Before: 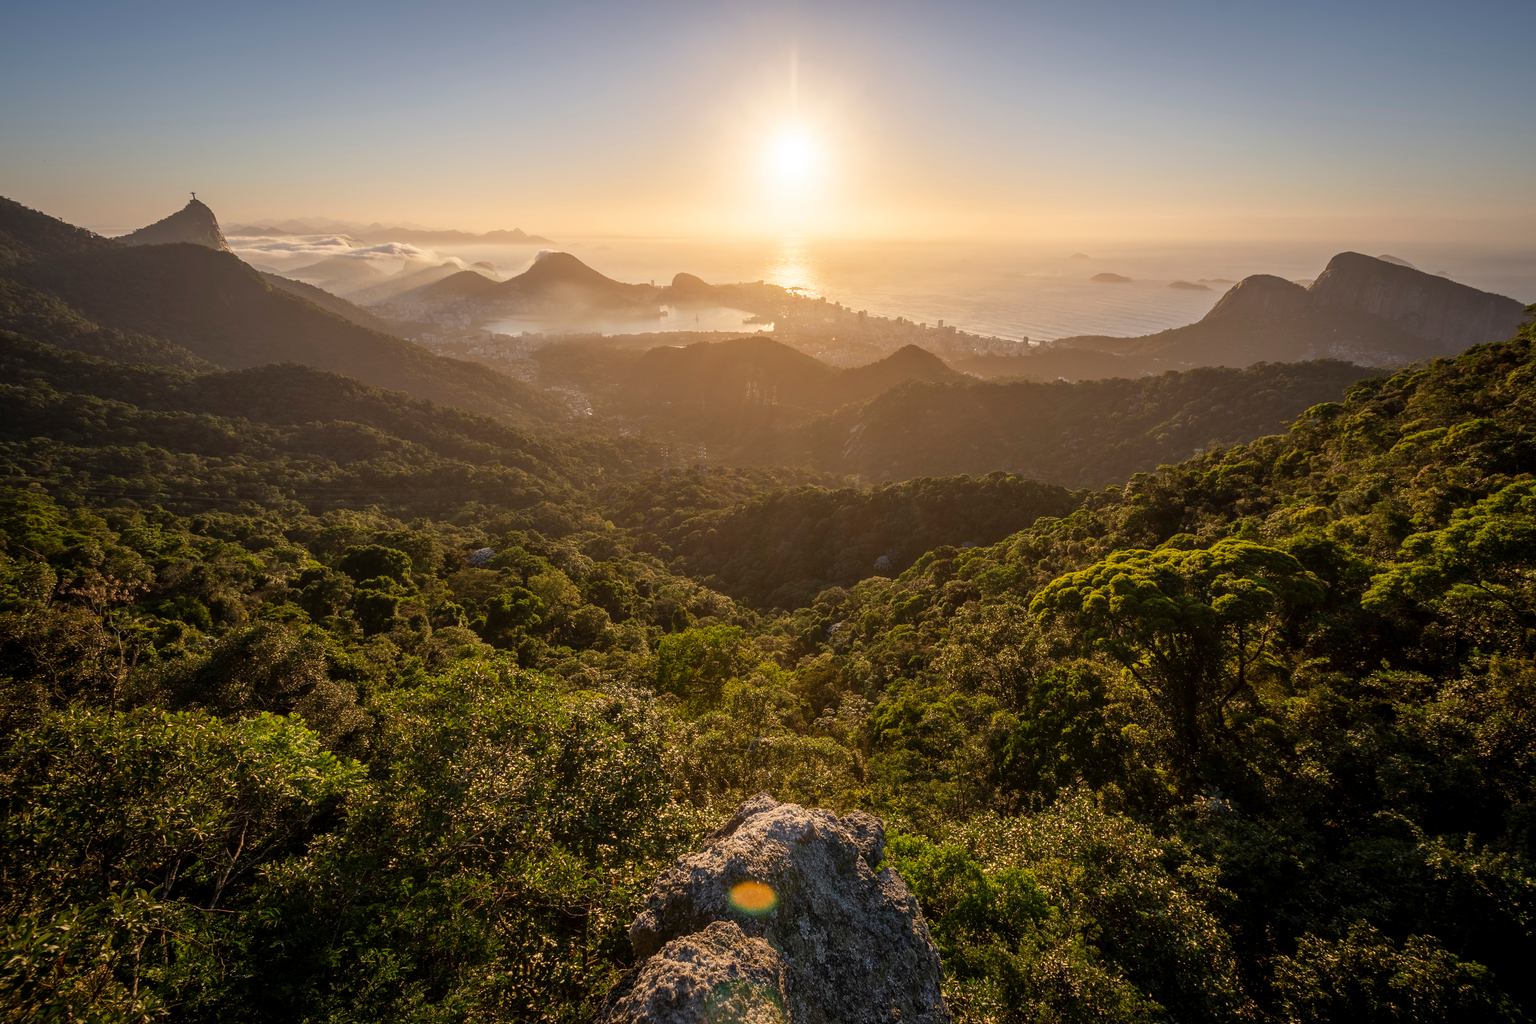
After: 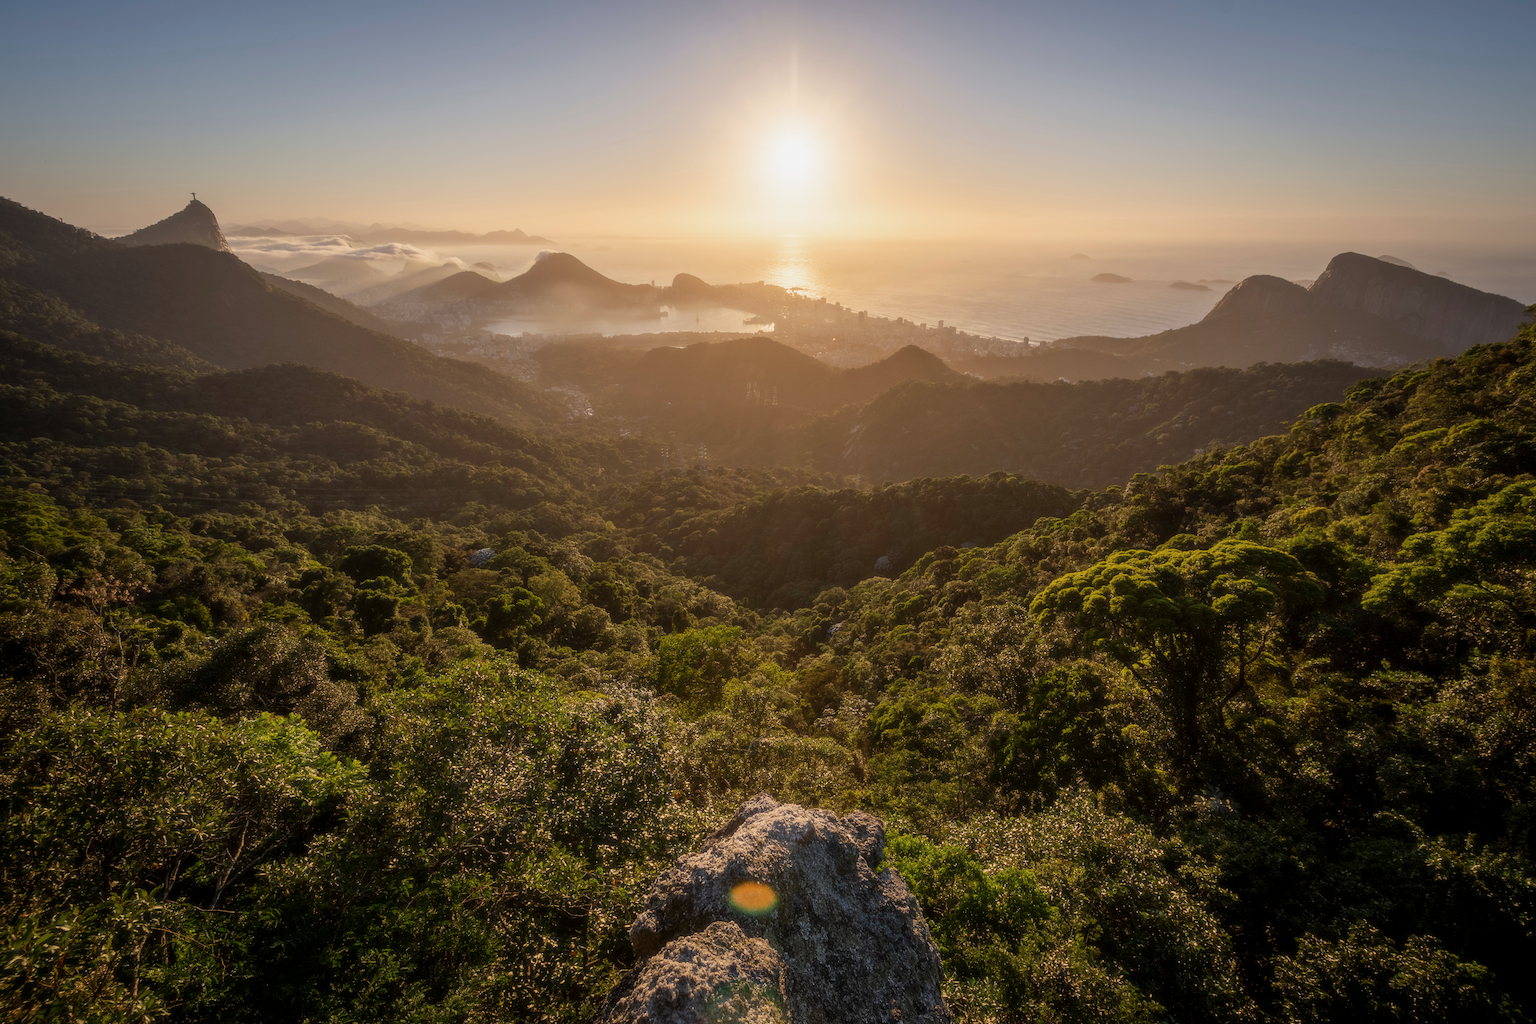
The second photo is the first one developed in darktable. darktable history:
exposure: exposure -0.177 EV, compensate highlight preservation false
soften: size 10%, saturation 50%, brightness 0.2 EV, mix 10%
